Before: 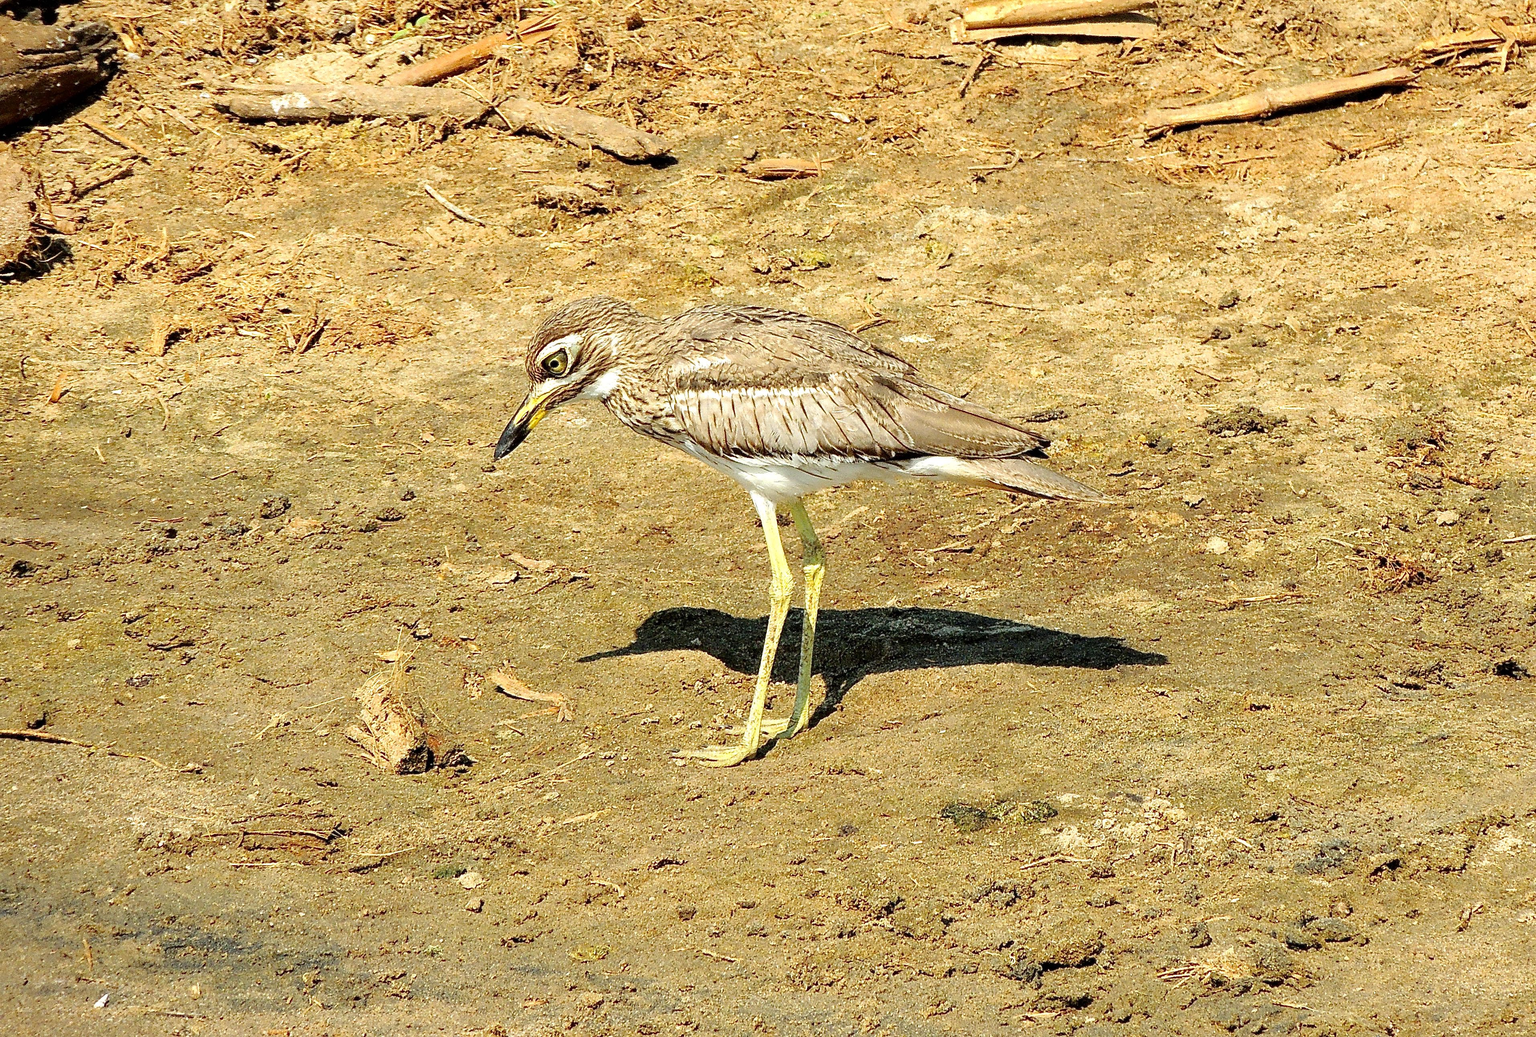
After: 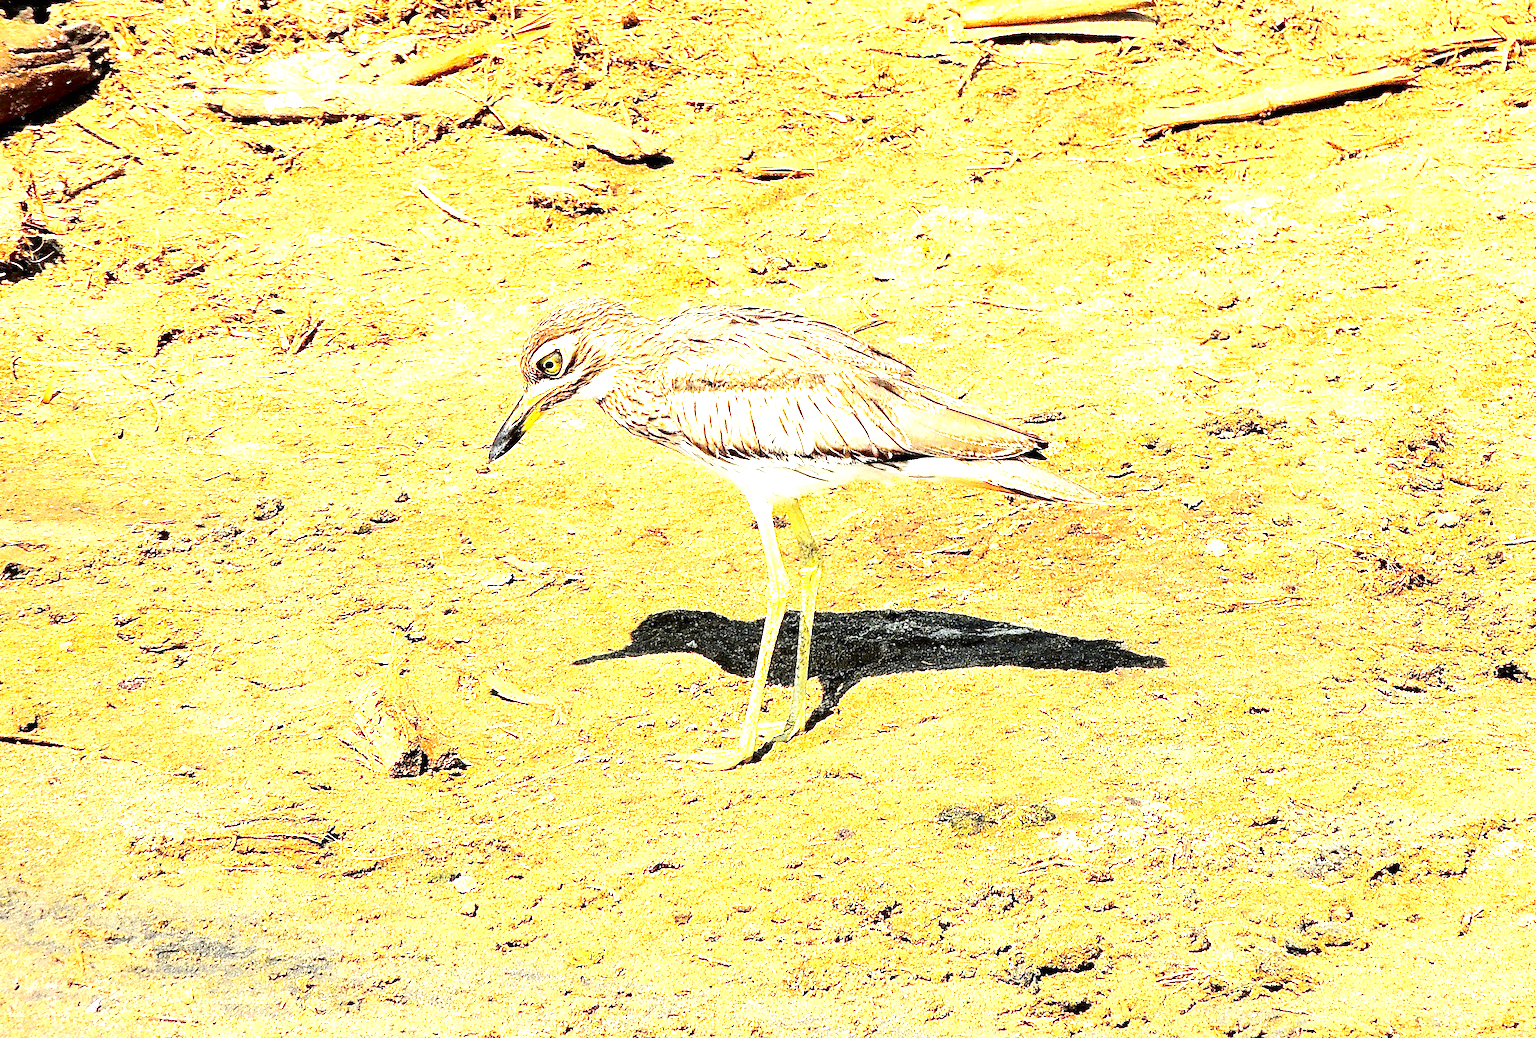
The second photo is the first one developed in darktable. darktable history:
crop and rotate: left 0.614%, top 0.179%, bottom 0.309%
tone curve: curves: ch0 [(0, 0) (0.087, 0.054) (0.281, 0.245) (0.506, 0.526) (0.8, 0.824) (0.994, 0.955)]; ch1 [(0, 0) (0.27, 0.195) (0.406, 0.435) (0.452, 0.474) (0.495, 0.5) (0.514, 0.508) (0.537, 0.556) (0.654, 0.689) (1, 1)]; ch2 [(0, 0) (0.269, 0.299) (0.459, 0.441) (0.498, 0.499) (0.523, 0.52) (0.551, 0.549) (0.633, 0.625) (0.659, 0.681) (0.718, 0.764) (1, 1)], color space Lab, independent channels, preserve colors none
white balance: red 0.984, blue 1.059
tone equalizer: -8 EV -0.417 EV, -7 EV -0.389 EV, -6 EV -0.333 EV, -5 EV -0.222 EV, -3 EV 0.222 EV, -2 EV 0.333 EV, -1 EV 0.389 EV, +0 EV 0.417 EV, edges refinement/feathering 500, mask exposure compensation -1.57 EV, preserve details no
exposure: black level correction 0, exposure 1.45 EV, compensate exposure bias true, compensate highlight preservation false
